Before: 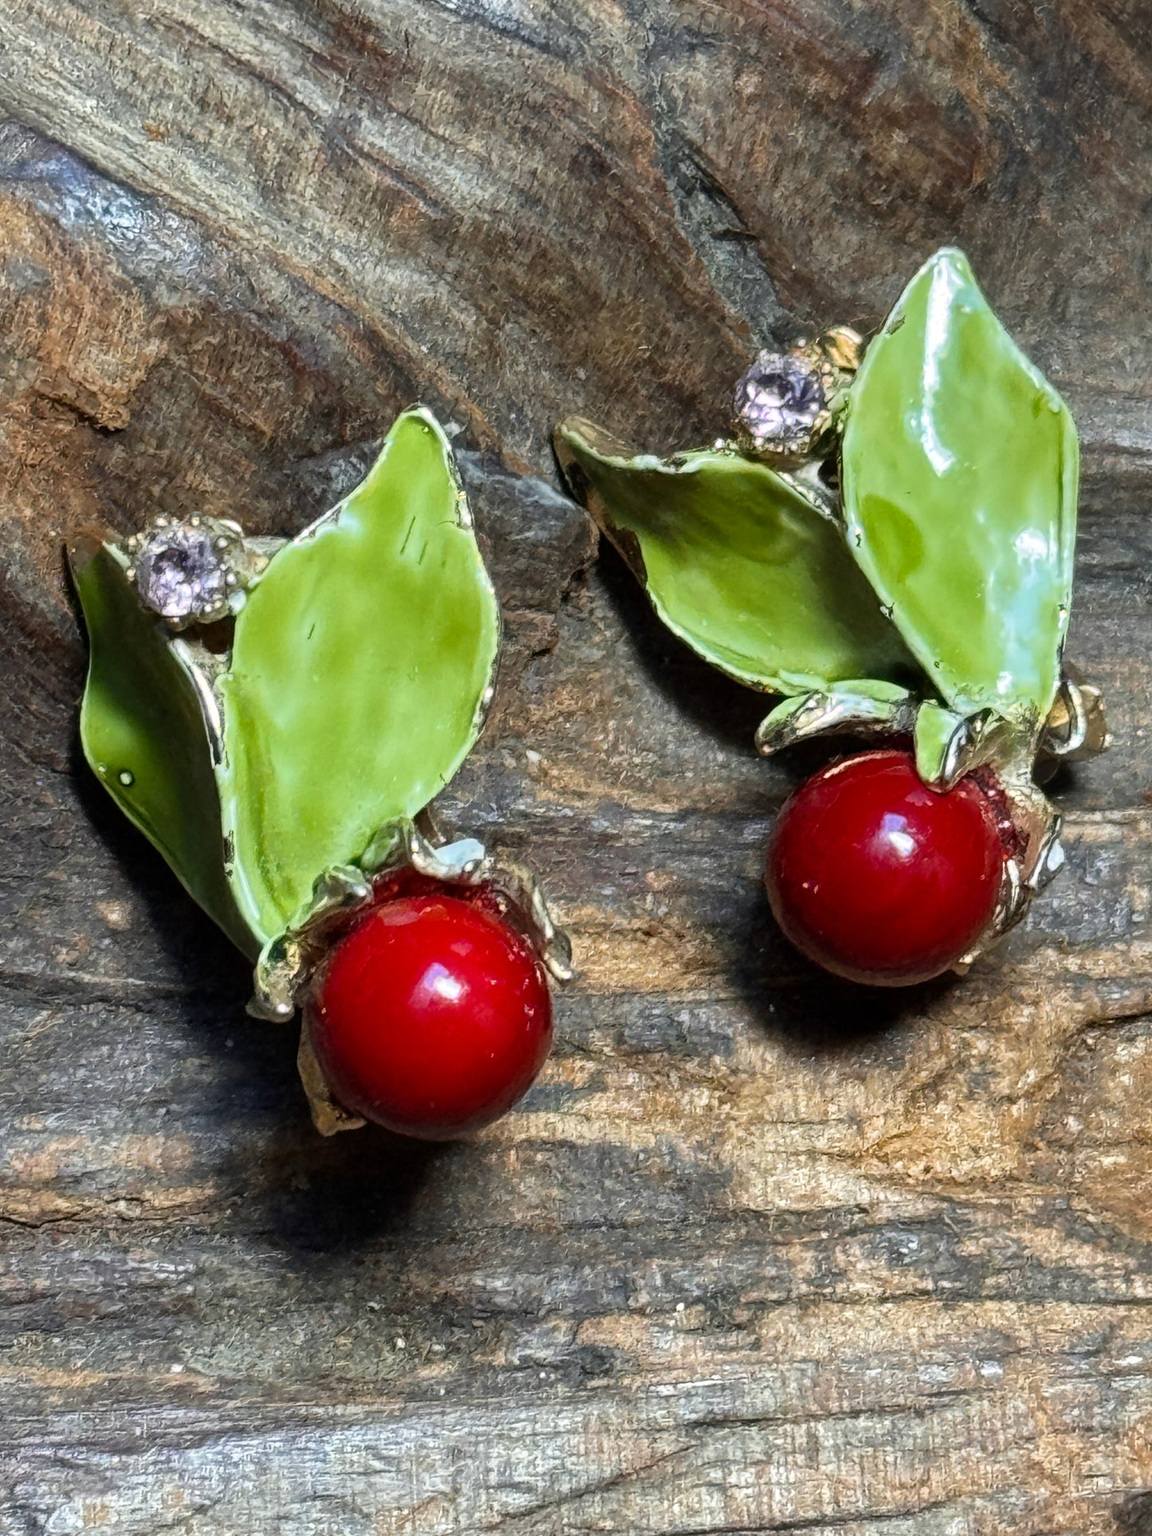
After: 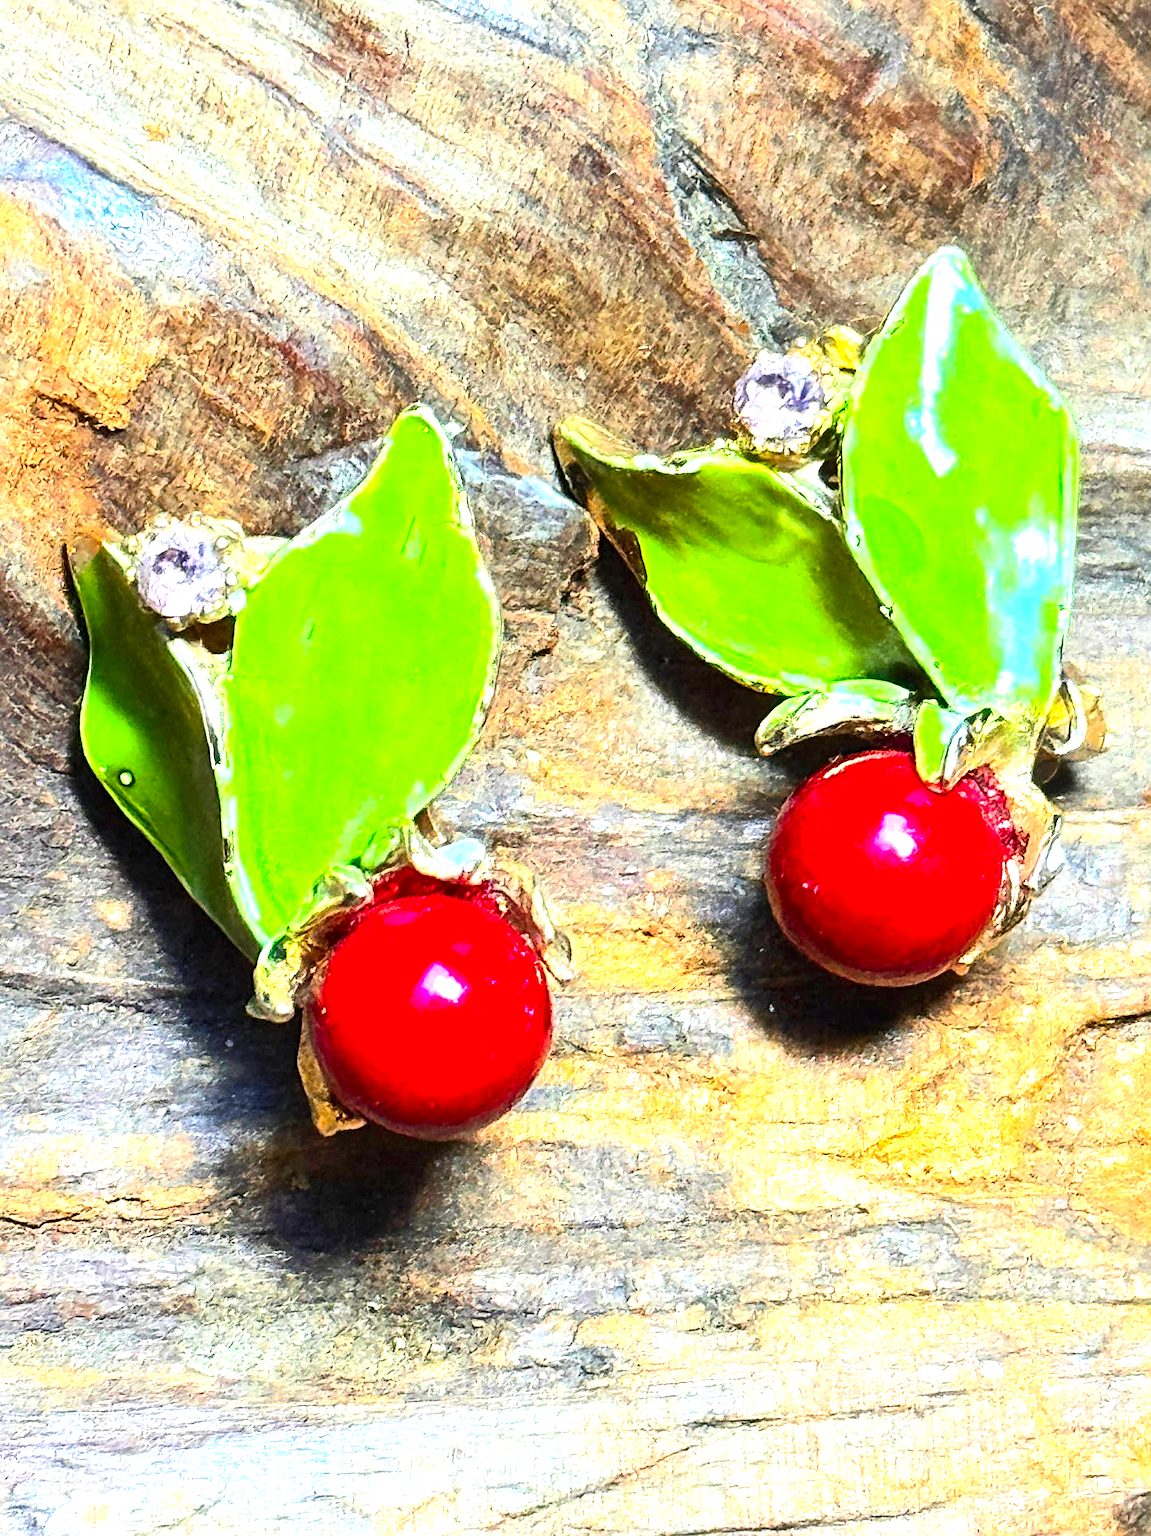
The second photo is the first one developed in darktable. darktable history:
sharpen: radius 2.493, amount 0.332
contrast brightness saturation: contrast 0.201, brightness 0.191, saturation 0.797
tone equalizer: -8 EV -0.4 EV, -7 EV -0.407 EV, -6 EV -0.337 EV, -5 EV -0.24 EV, -3 EV 0.253 EV, -2 EV 0.354 EV, -1 EV 0.381 EV, +0 EV 0.425 EV, edges refinement/feathering 500, mask exposure compensation -1.57 EV, preserve details no
exposure: black level correction 0, exposure 1.446 EV, compensate highlight preservation false
